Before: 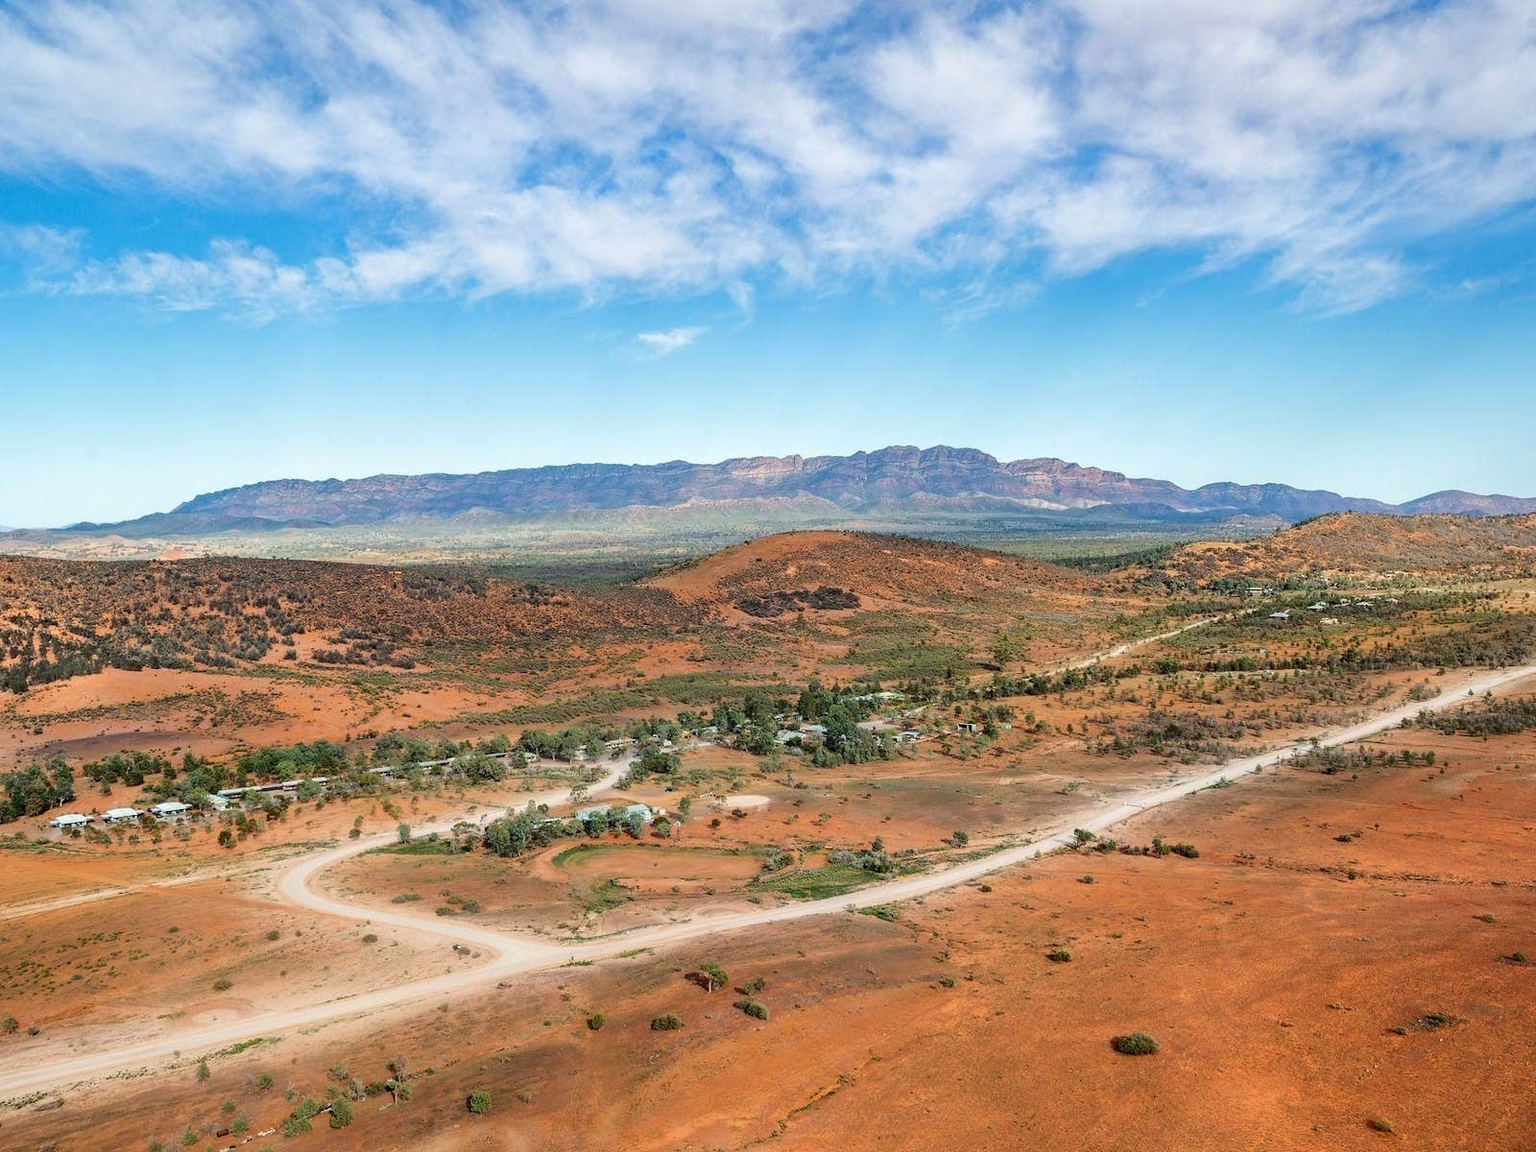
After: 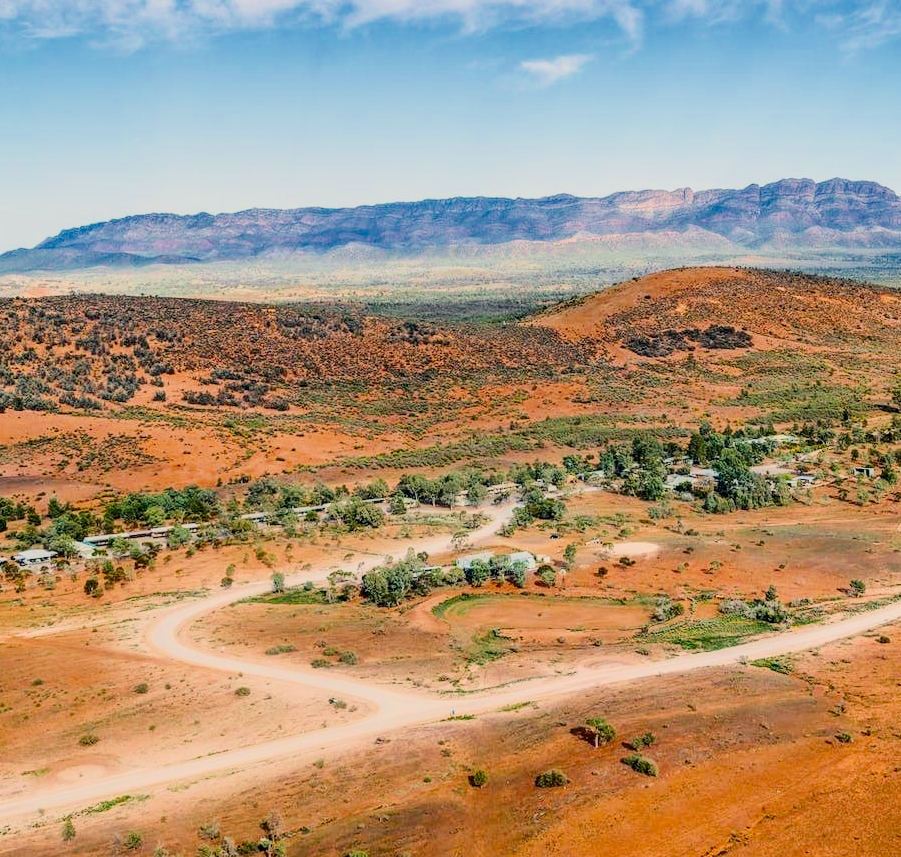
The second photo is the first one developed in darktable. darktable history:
crop: left 8.966%, top 23.852%, right 34.699%, bottom 4.703%
contrast brightness saturation: contrast 0.28
exposure: black level correction 0, exposure 0.5 EV, compensate exposure bias true, compensate highlight preservation false
local contrast: on, module defaults
filmic rgb: white relative exposure 8 EV, threshold 3 EV, hardness 2.44, latitude 10.07%, contrast 0.72, highlights saturation mix 10%, shadows ↔ highlights balance 1.38%, color science v4 (2020), enable highlight reconstruction true
color correction: highlights a* 5.38, highlights b* 5.3, shadows a* -4.26, shadows b* -5.11
